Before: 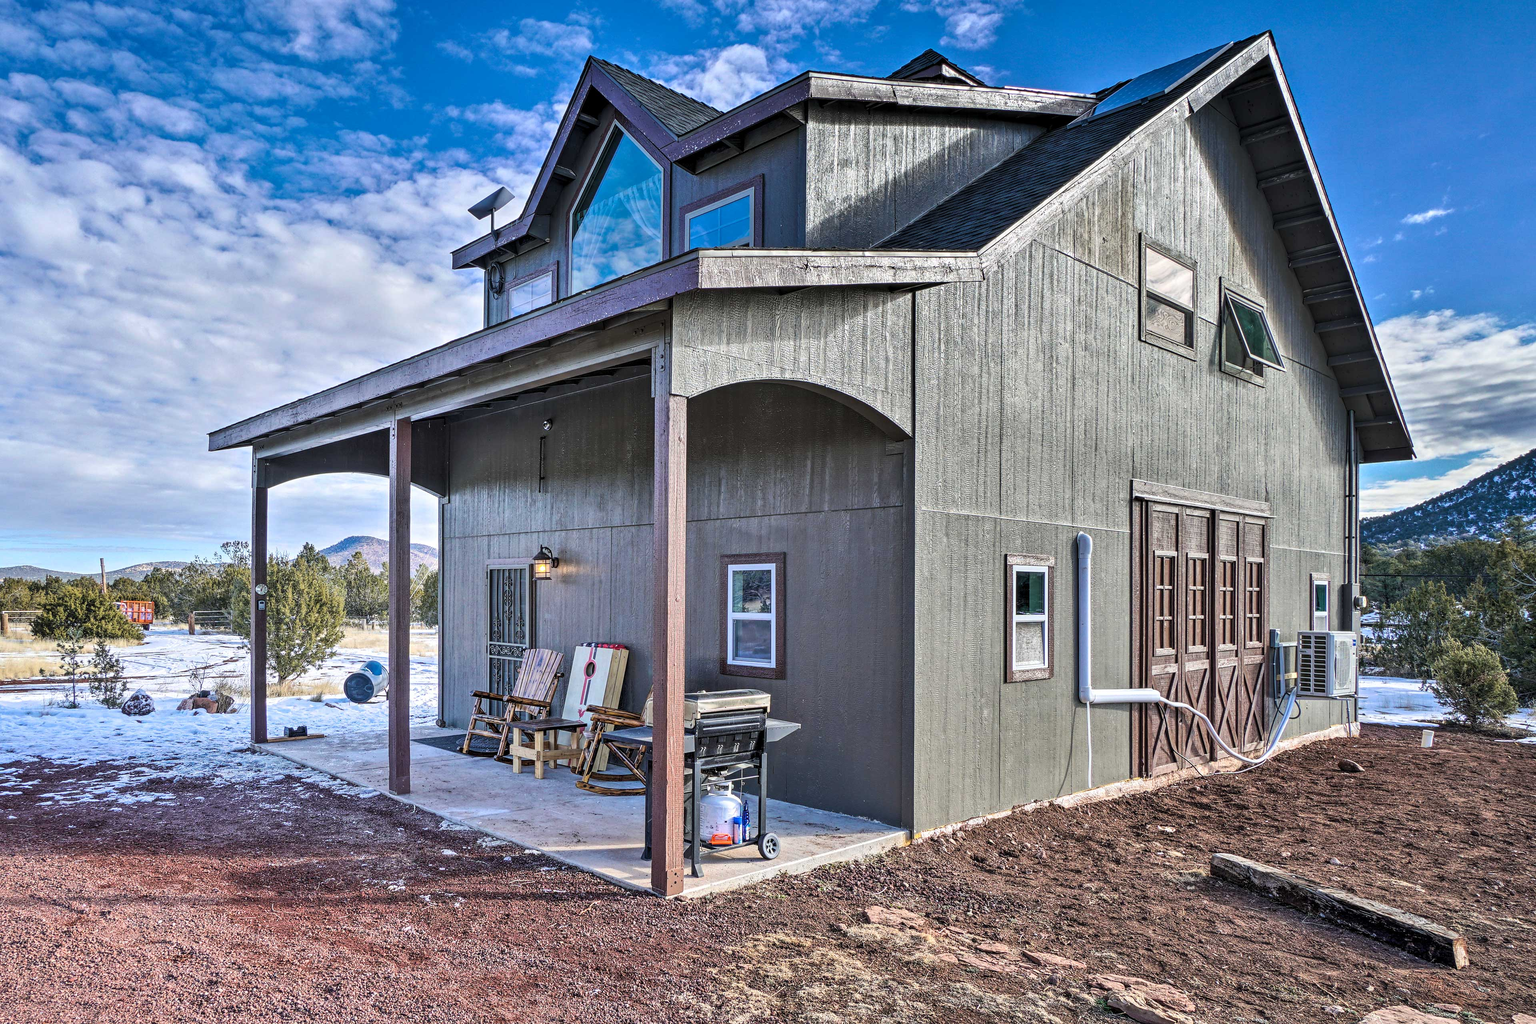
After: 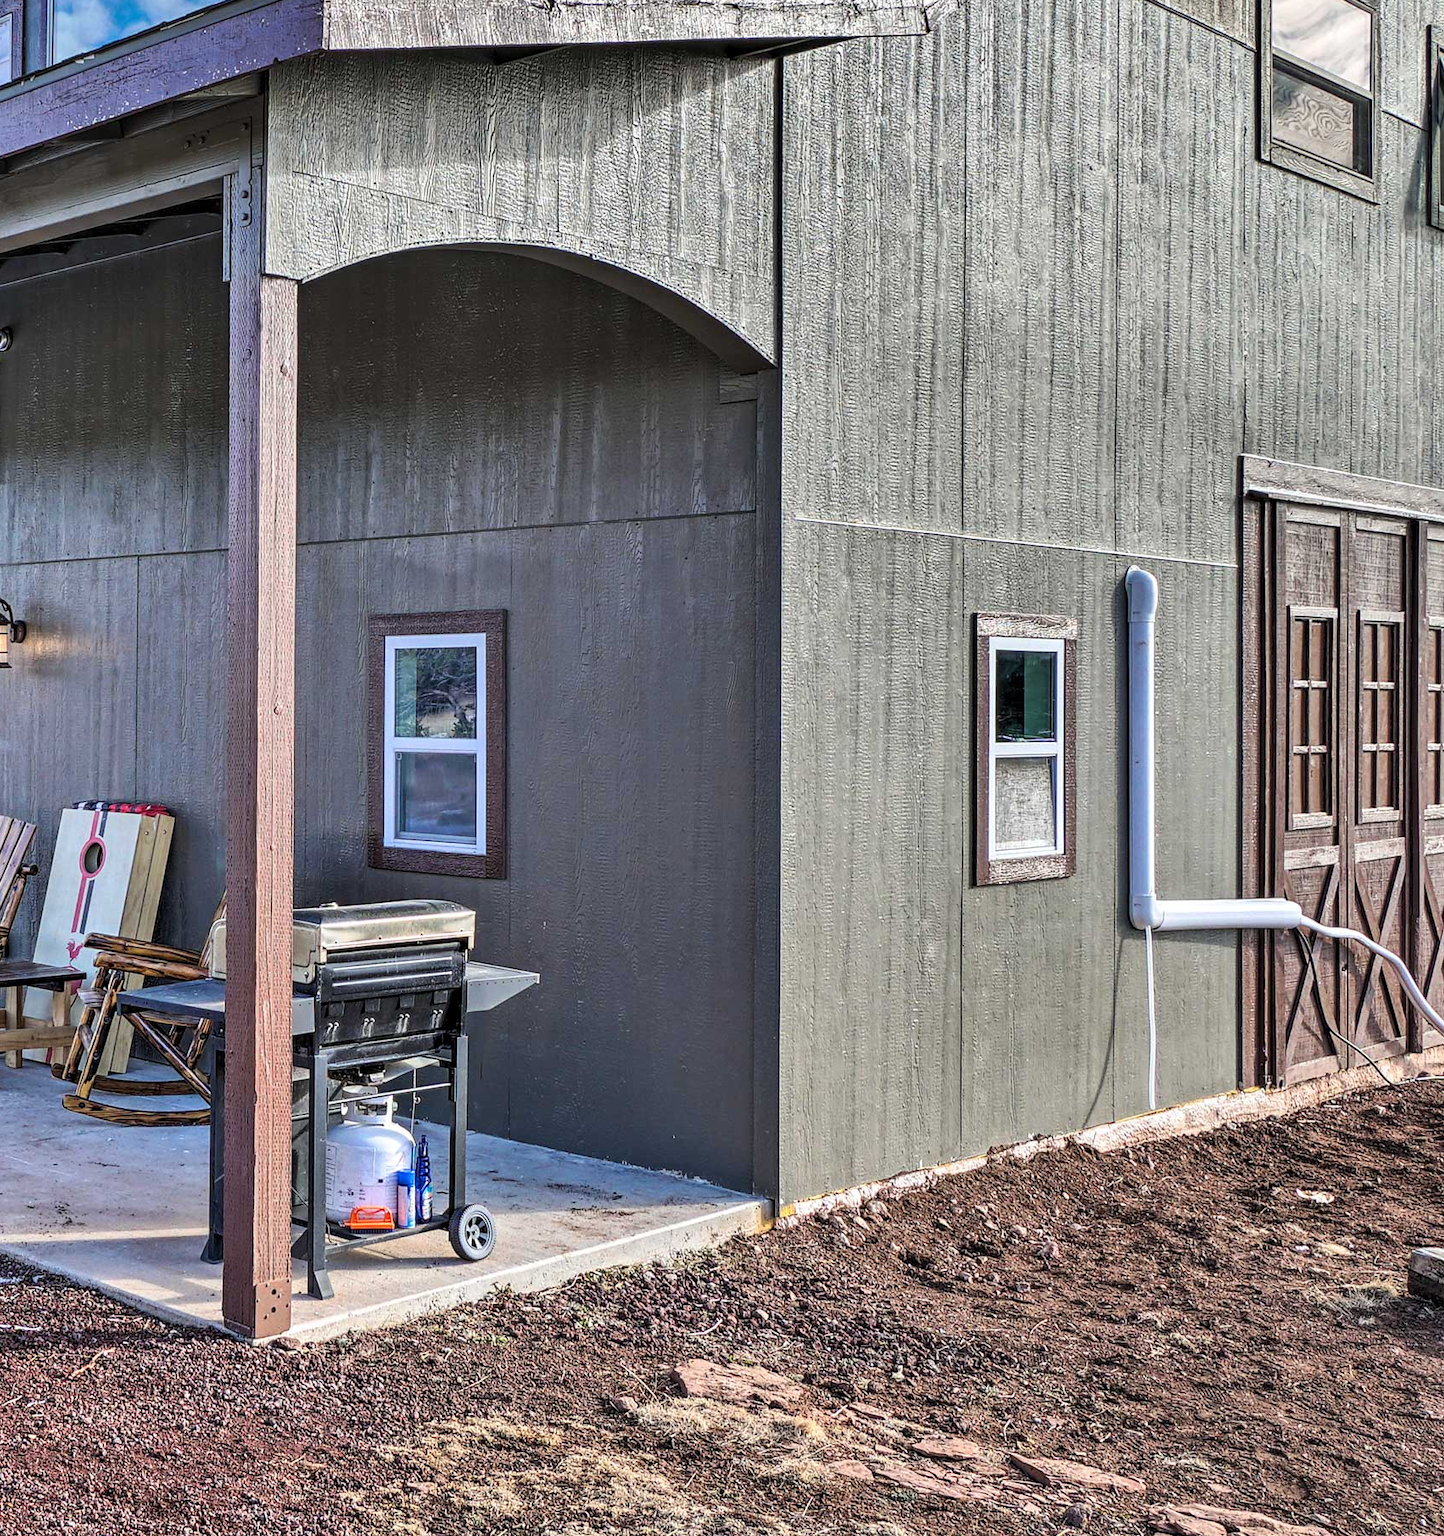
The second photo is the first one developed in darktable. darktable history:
crop: left 35.583%, top 25.869%, right 20.048%, bottom 3.354%
